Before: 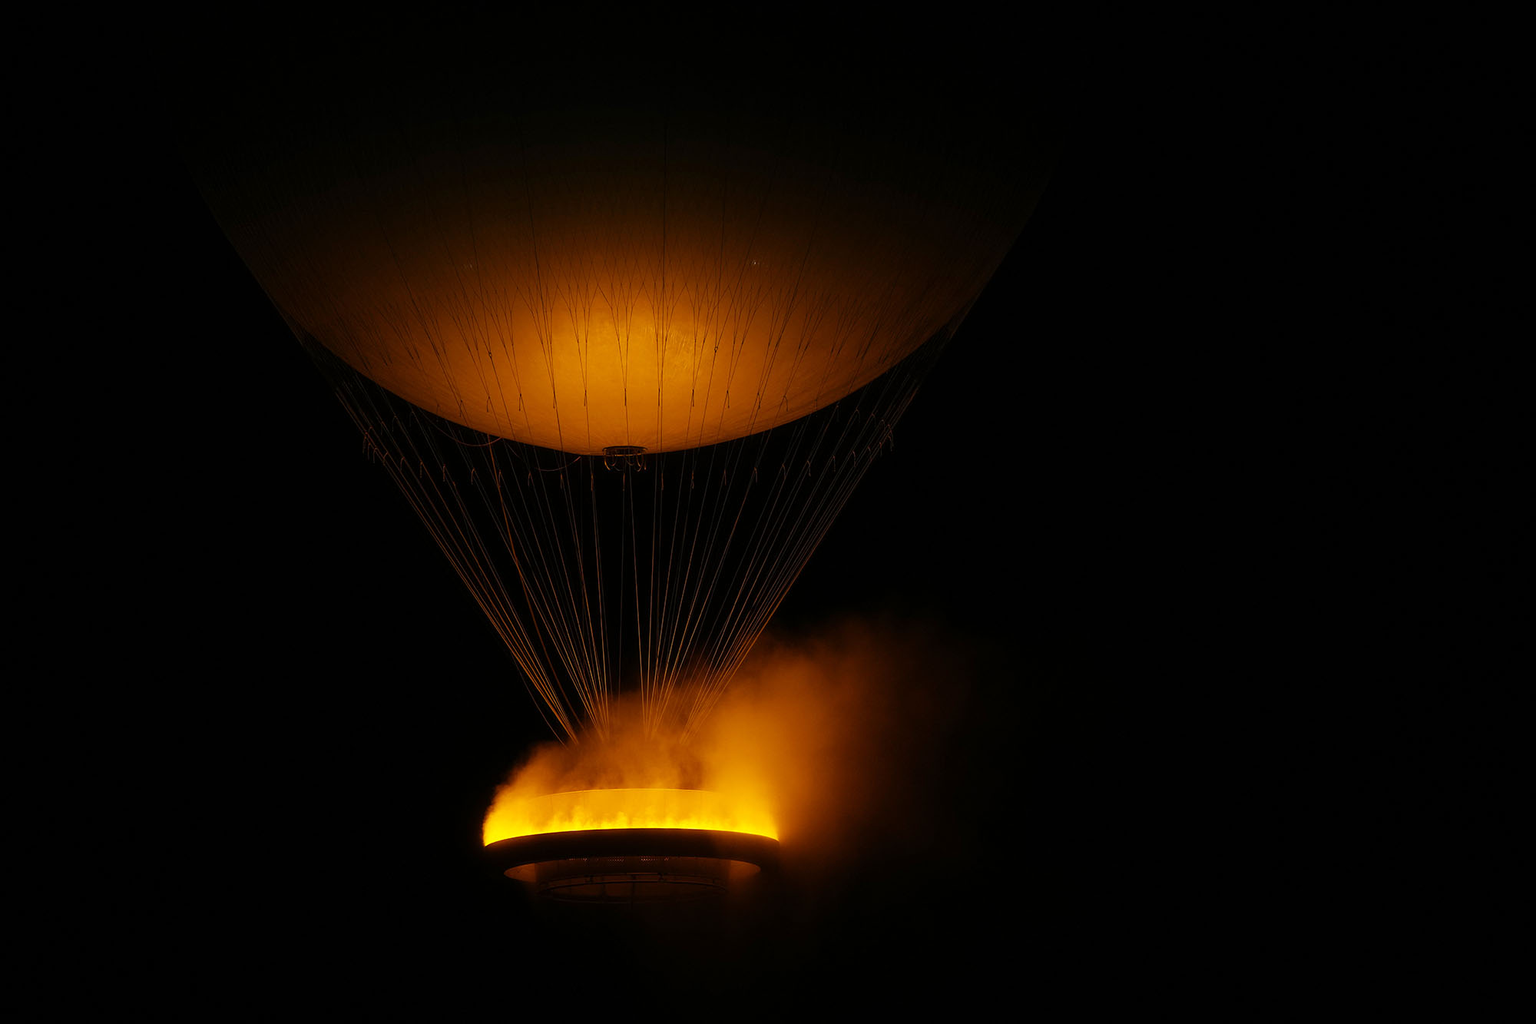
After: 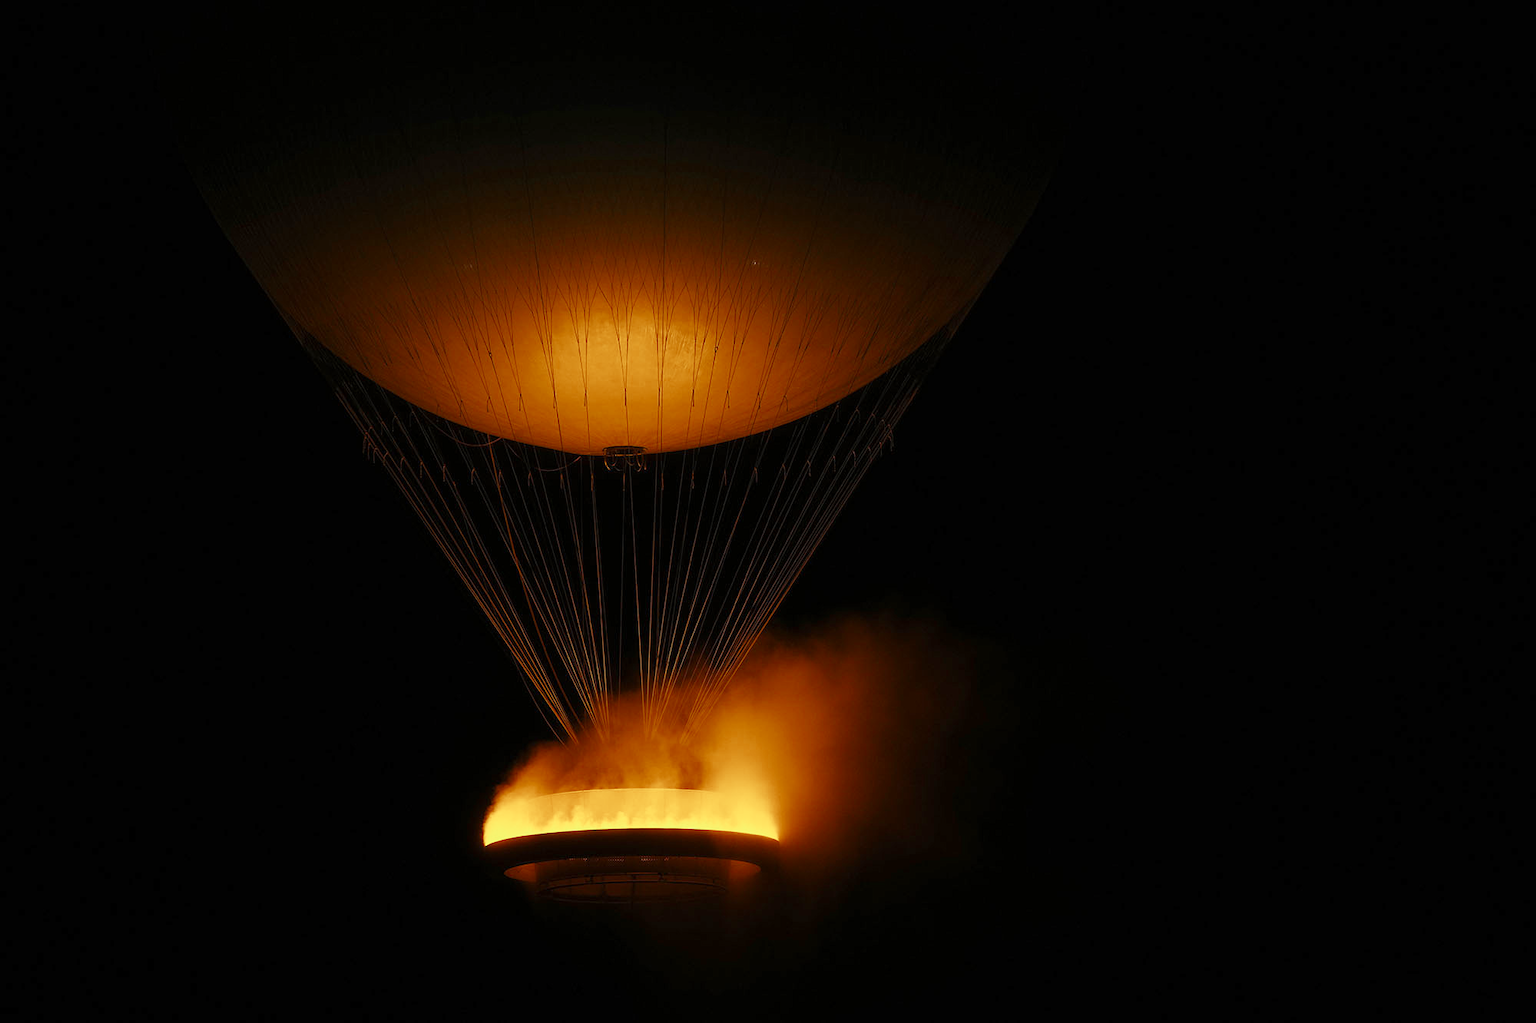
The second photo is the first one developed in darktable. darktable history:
color zones: curves: ch0 [(0, 0.5) (0.125, 0.4) (0.25, 0.5) (0.375, 0.4) (0.5, 0.4) (0.625, 0.6) (0.75, 0.6) (0.875, 0.5)]; ch1 [(0, 0.4) (0.125, 0.5) (0.25, 0.4) (0.375, 0.4) (0.5, 0.4) (0.625, 0.4) (0.75, 0.5) (0.875, 0.4)]; ch2 [(0, 0.6) (0.125, 0.5) (0.25, 0.5) (0.375, 0.6) (0.5, 0.6) (0.625, 0.5) (0.75, 0.5) (0.875, 0.5)]
base curve: curves: ch0 [(0, 0) (0.204, 0.334) (0.55, 0.733) (1, 1)], preserve colors none
